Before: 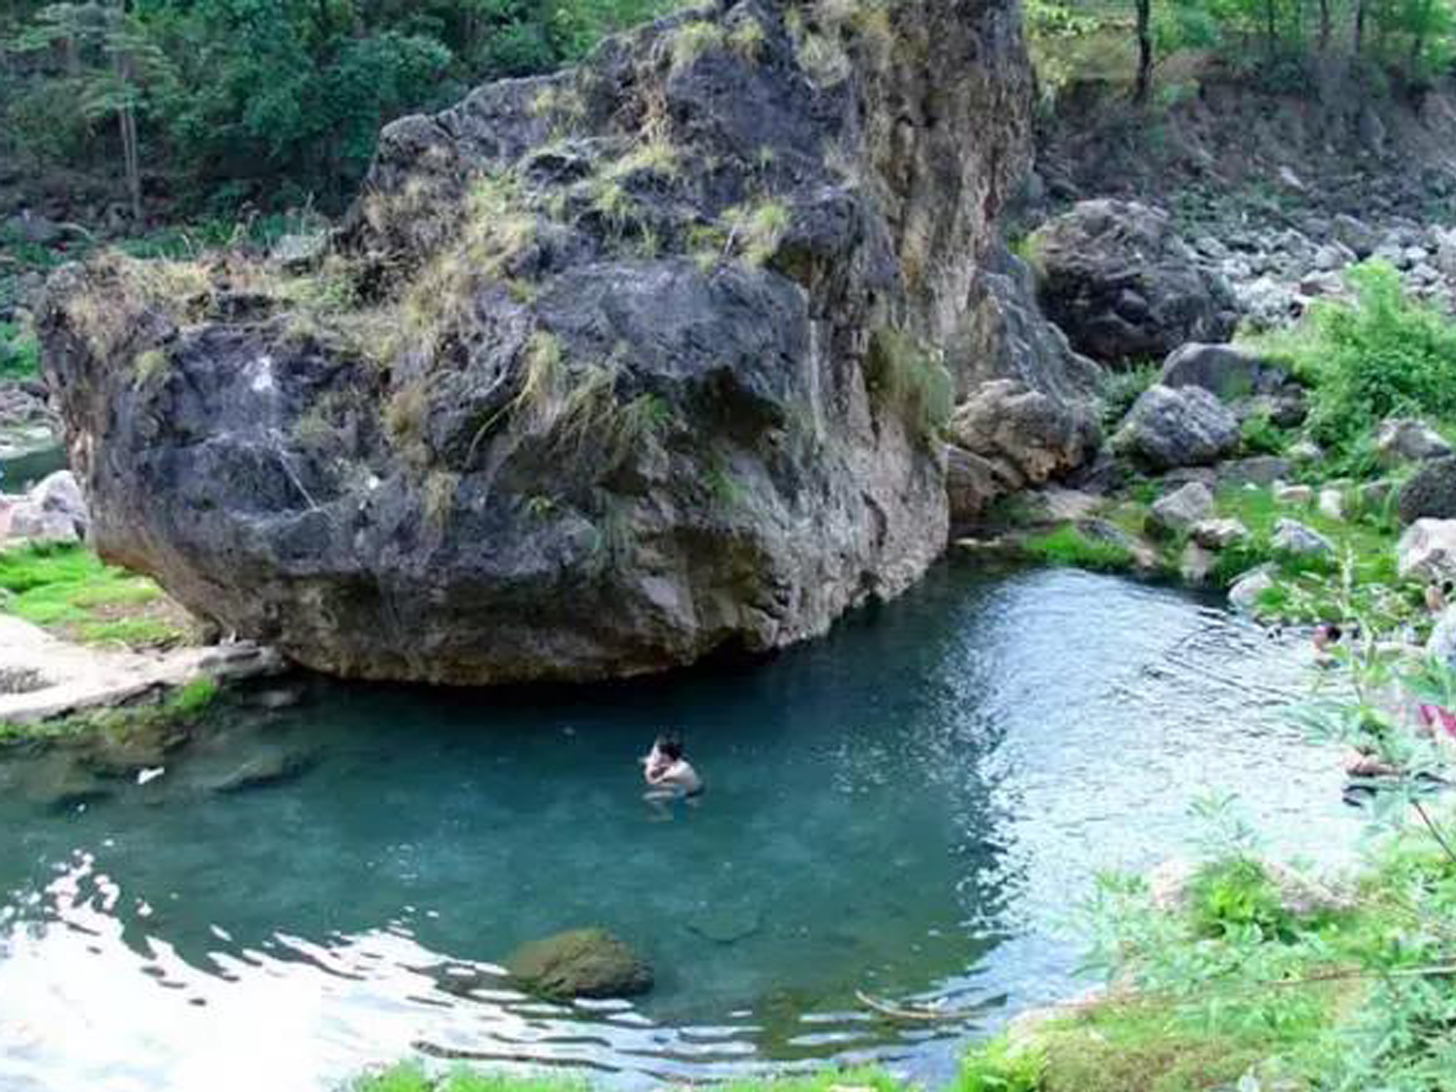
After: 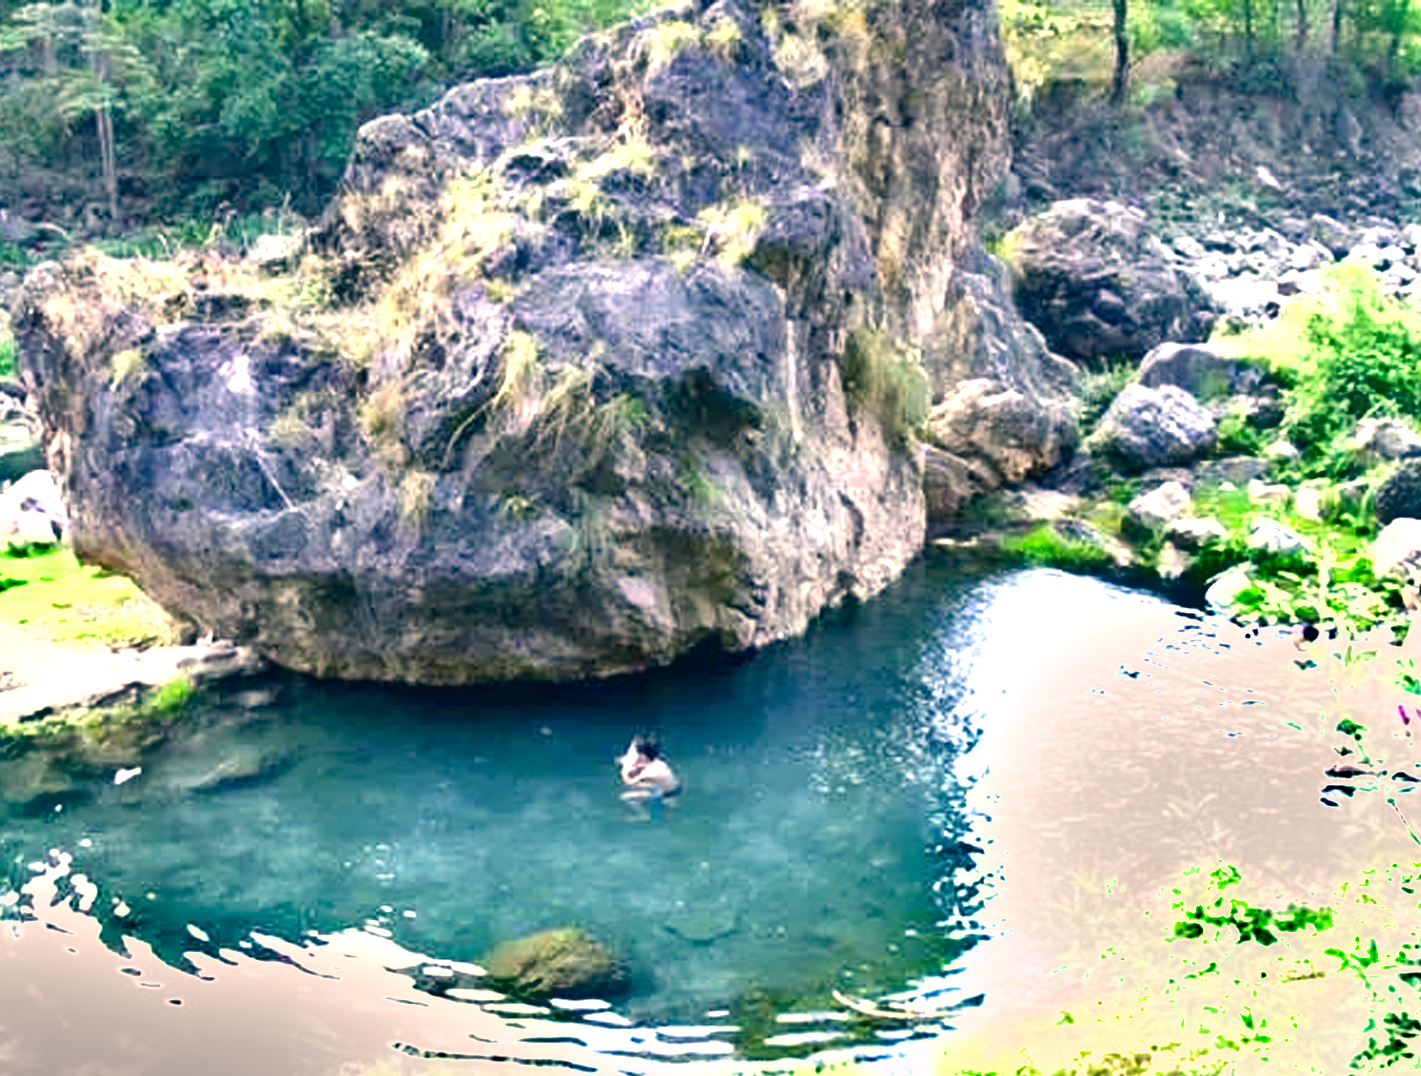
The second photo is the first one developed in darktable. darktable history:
shadows and highlights: soften with gaussian
exposure: black level correction 0, exposure 1.46 EV, compensate highlight preservation false
color correction: highlights a* 10.36, highlights b* 13.93, shadows a* -9.85, shadows b* -14.93
crop and rotate: left 1.598%, right 0.756%, bottom 1.386%
